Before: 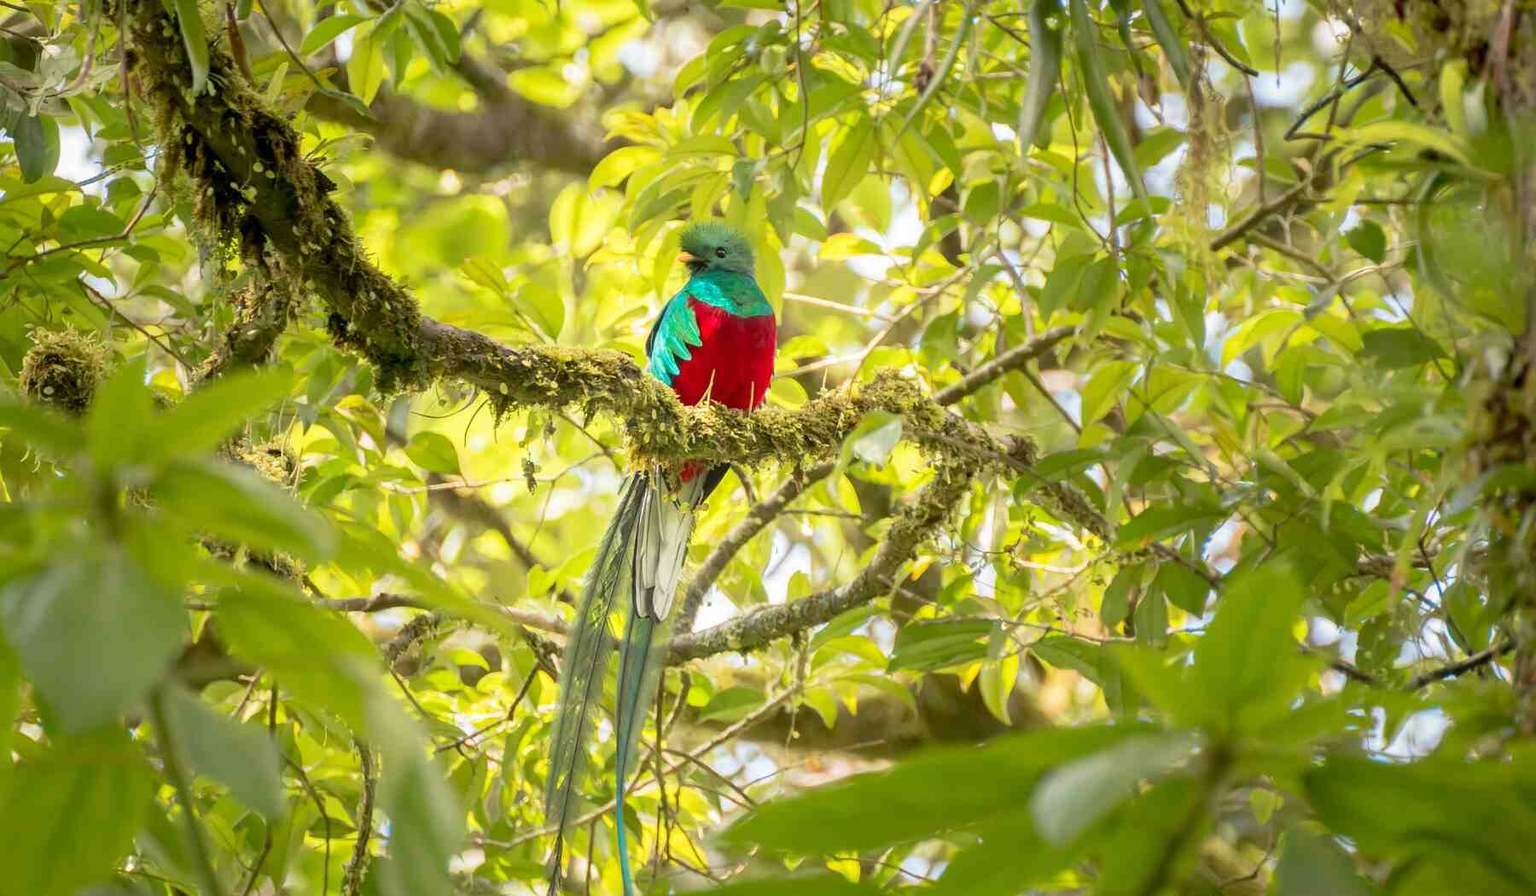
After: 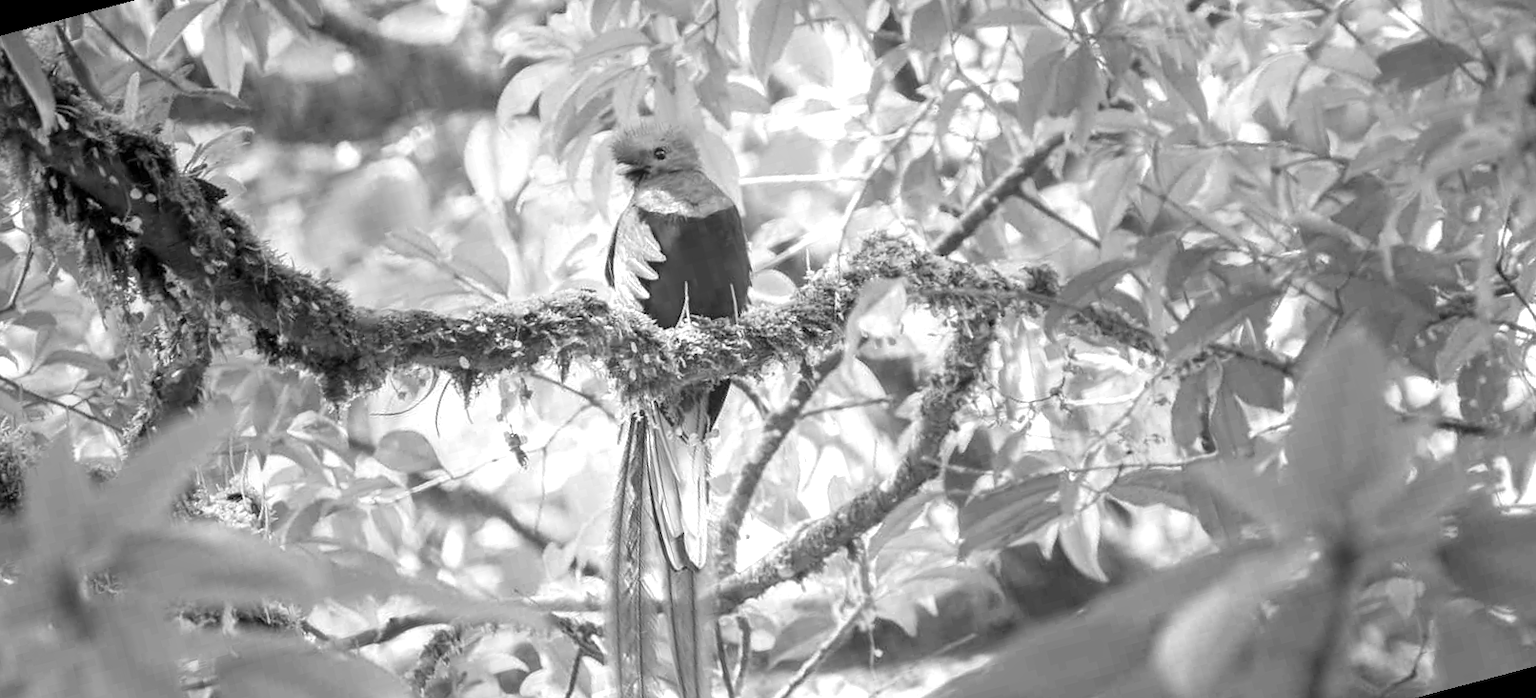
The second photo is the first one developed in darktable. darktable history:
exposure: exposure 0.74 EV, compensate highlight preservation false
rotate and perspective: rotation -14.8°, crop left 0.1, crop right 0.903, crop top 0.25, crop bottom 0.748
monochrome: a 14.95, b -89.96
white balance: red 0.766, blue 1.537
